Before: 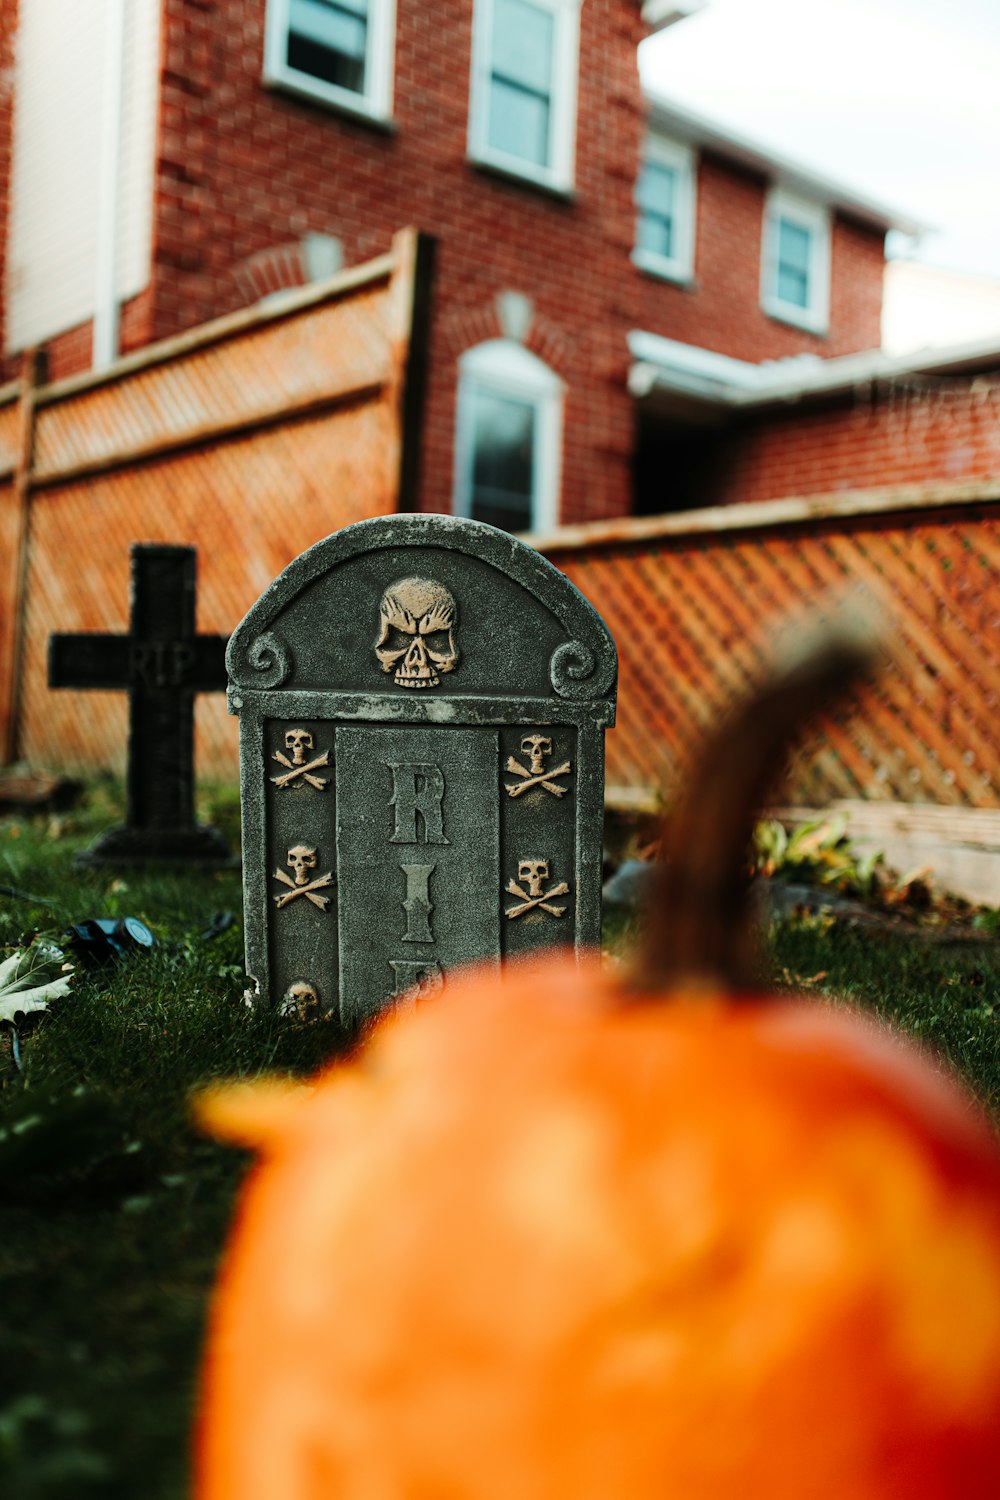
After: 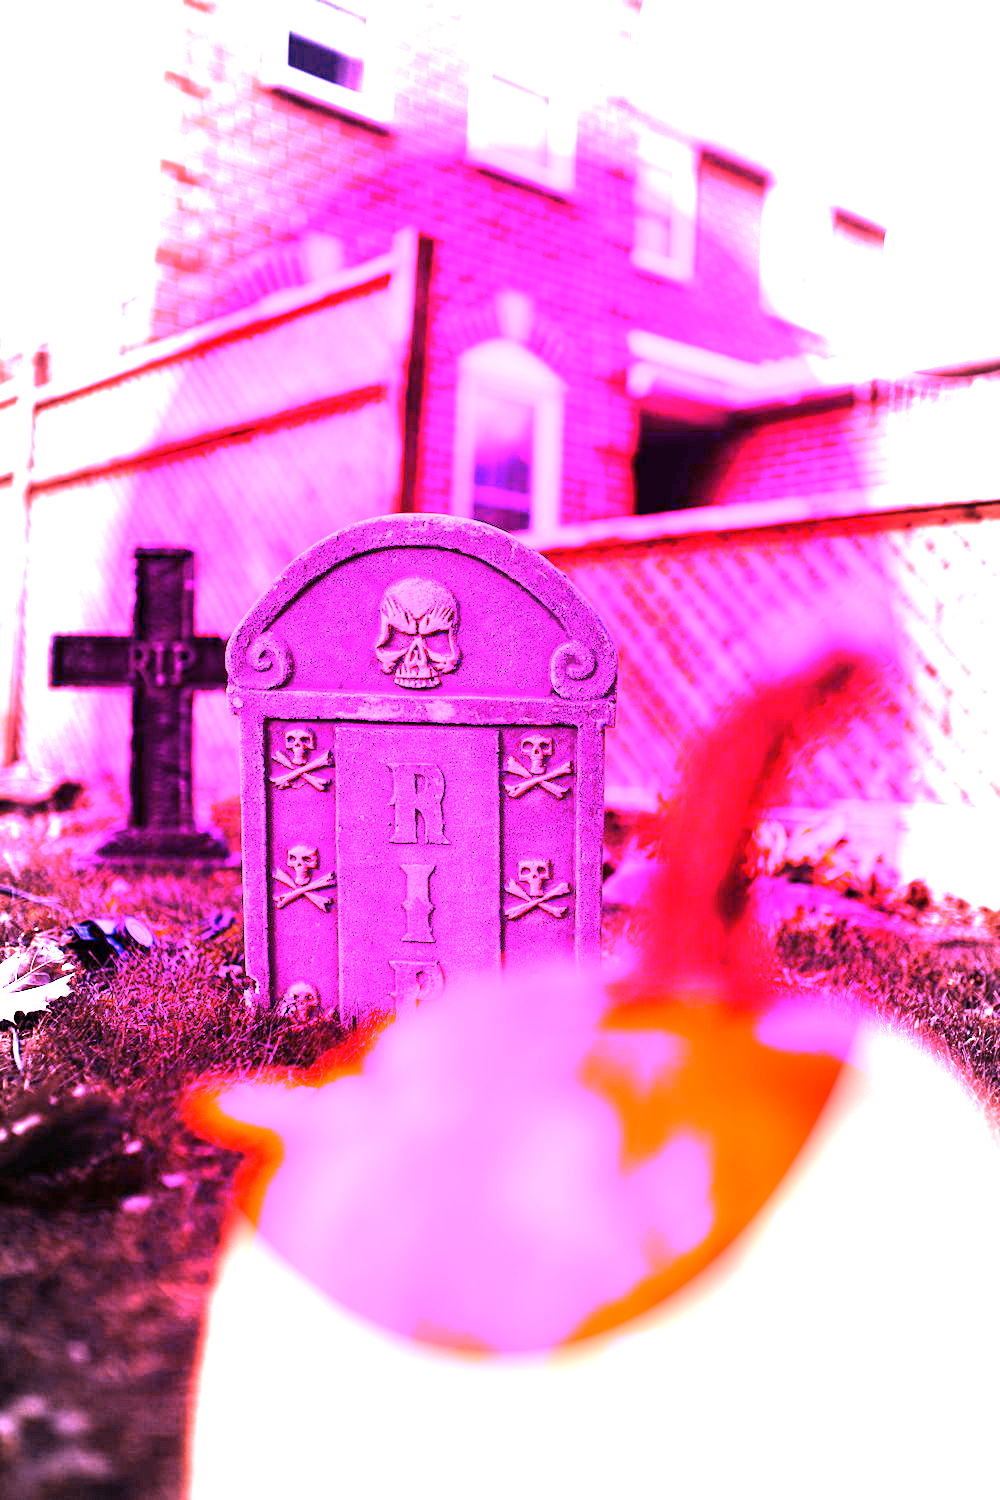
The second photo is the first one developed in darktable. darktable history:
white balance: red 8, blue 8
vignetting: automatic ratio true
